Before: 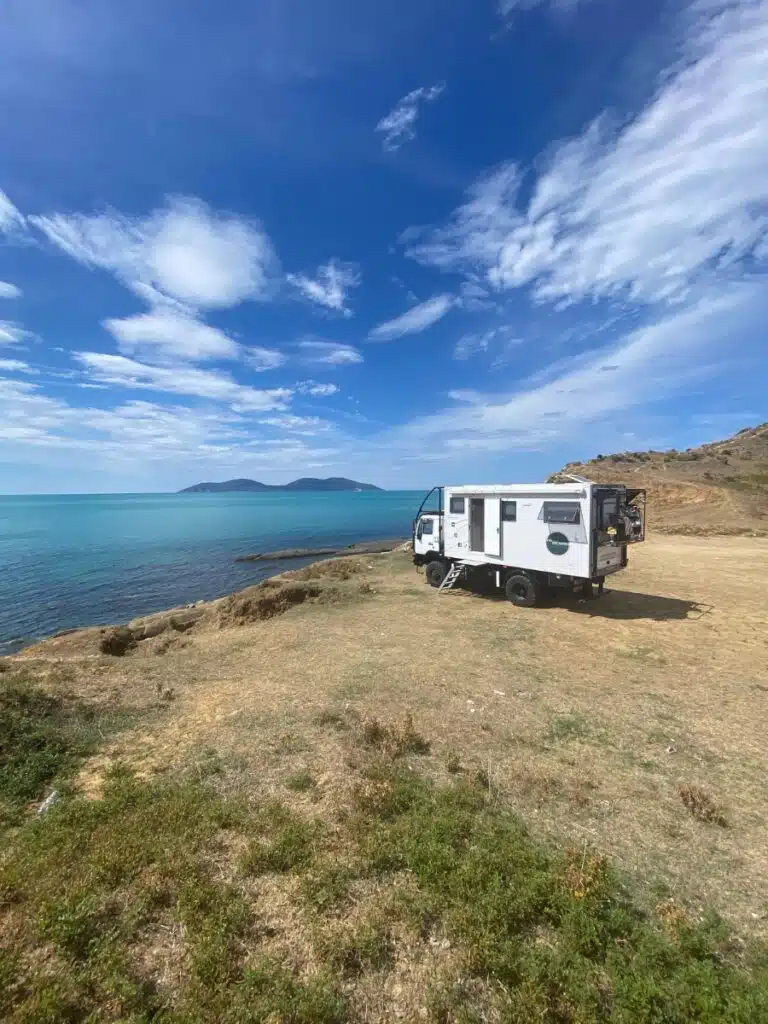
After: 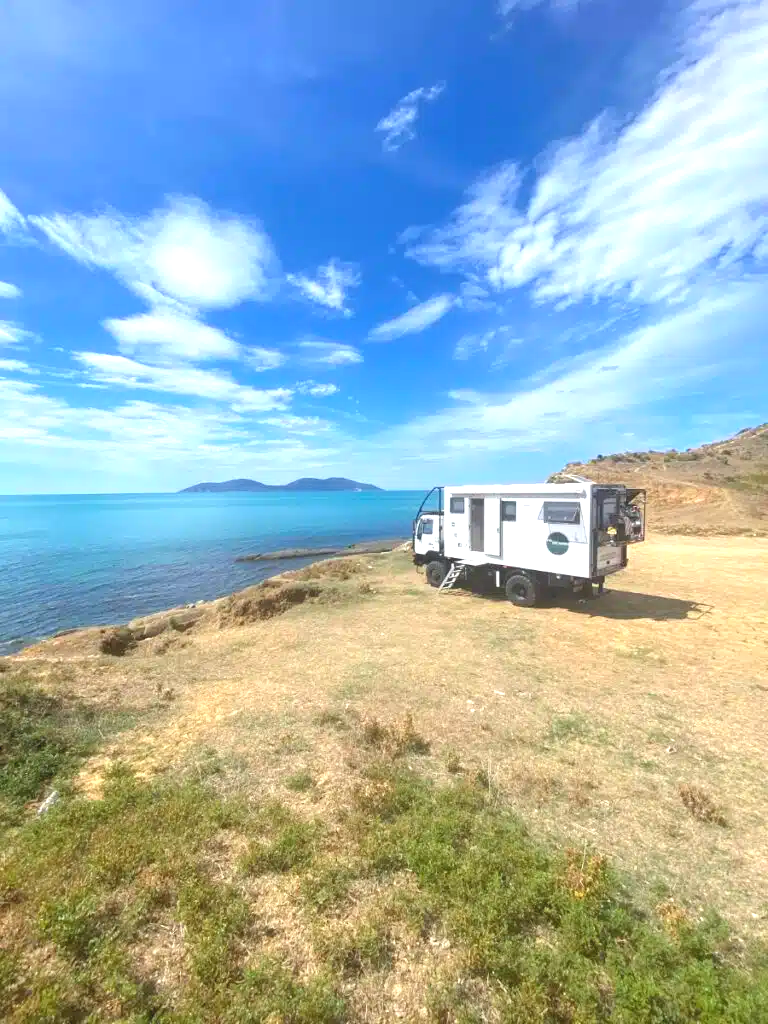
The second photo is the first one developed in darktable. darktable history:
exposure: black level correction 0, exposure 0.95 EV, compensate exposure bias true, compensate highlight preservation false
contrast brightness saturation: contrast -0.1, brightness 0.05, saturation 0.08
